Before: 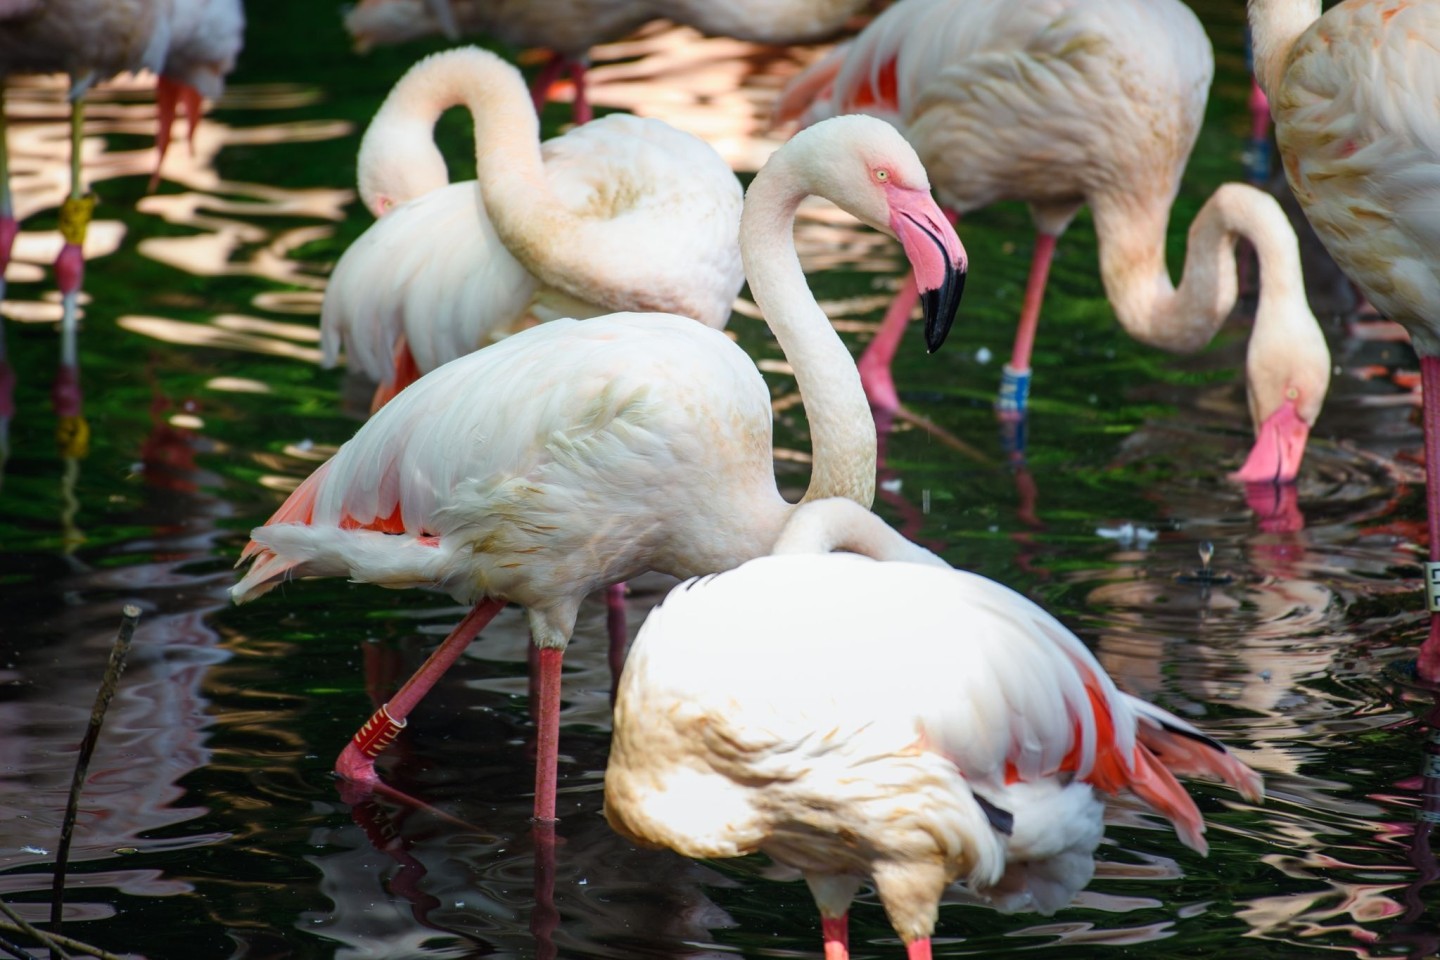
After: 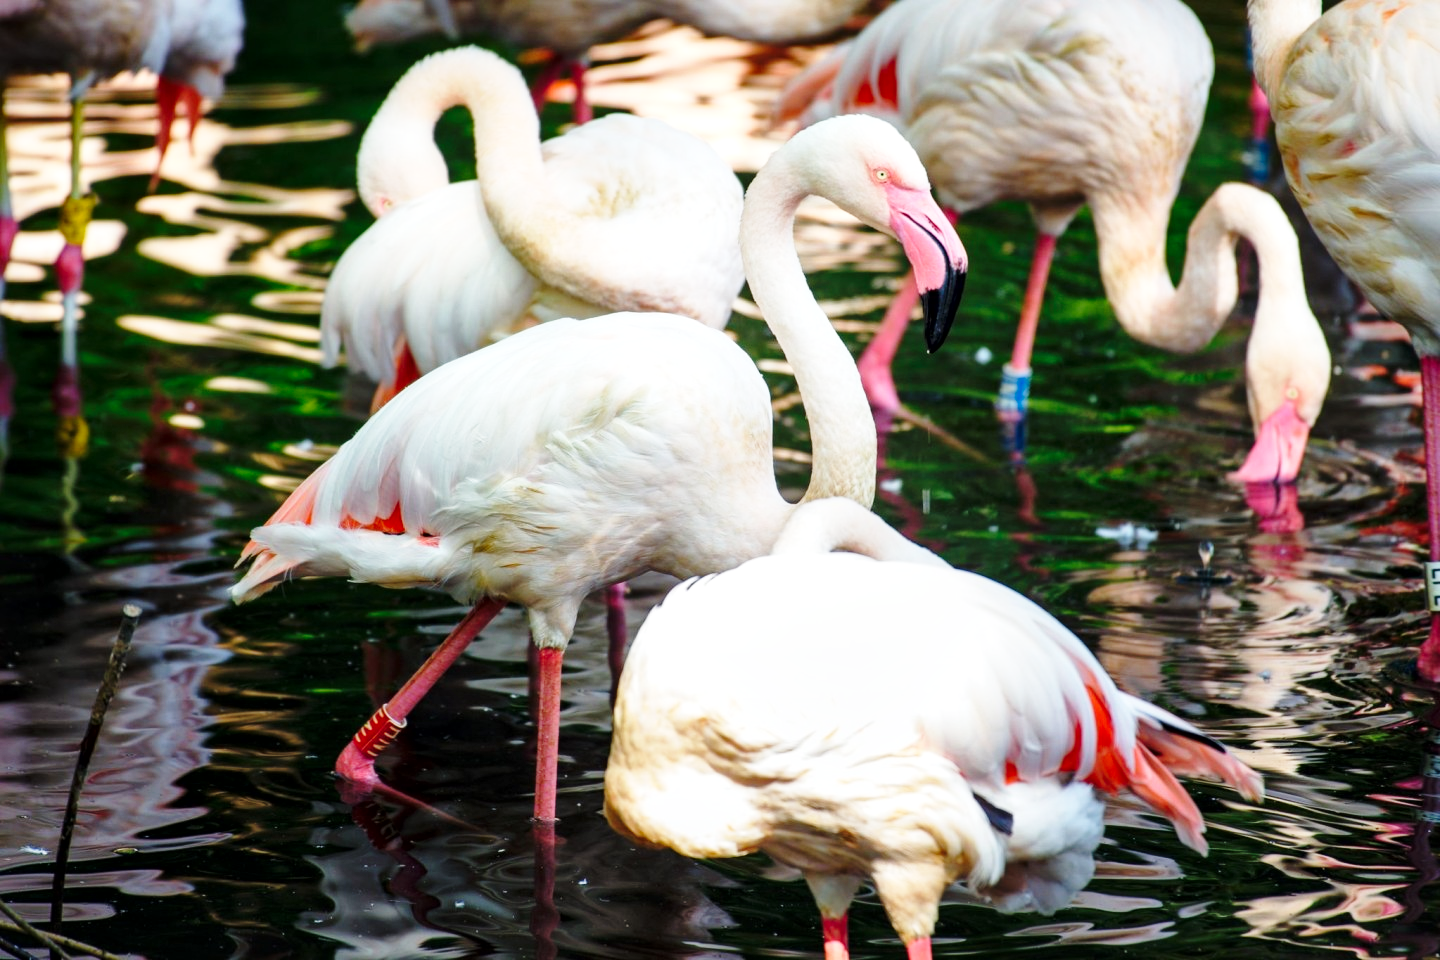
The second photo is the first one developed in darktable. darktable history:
base curve: curves: ch0 [(0, 0) (0.028, 0.03) (0.121, 0.232) (0.46, 0.748) (0.859, 0.968) (1, 1)], preserve colors none
exposure: black level correction 0.001, compensate highlight preservation false
local contrast: mode bilateral grid, contrast 20, coarseness 50, detail 132%, midtone range 0.2
